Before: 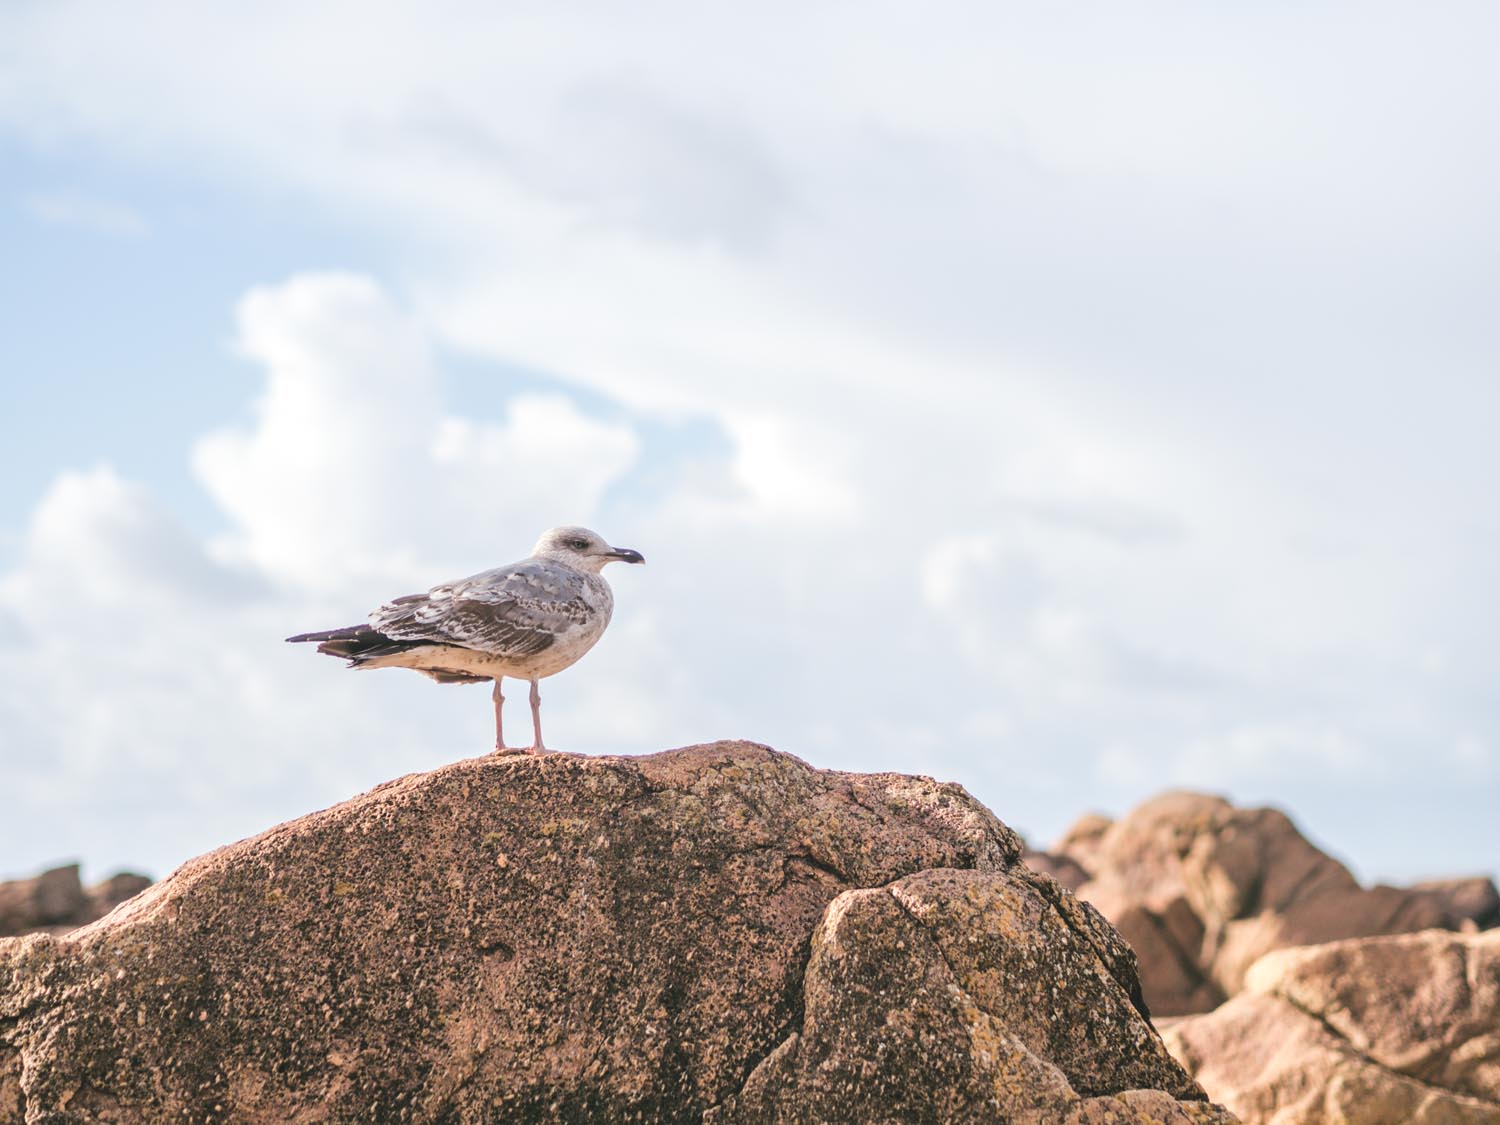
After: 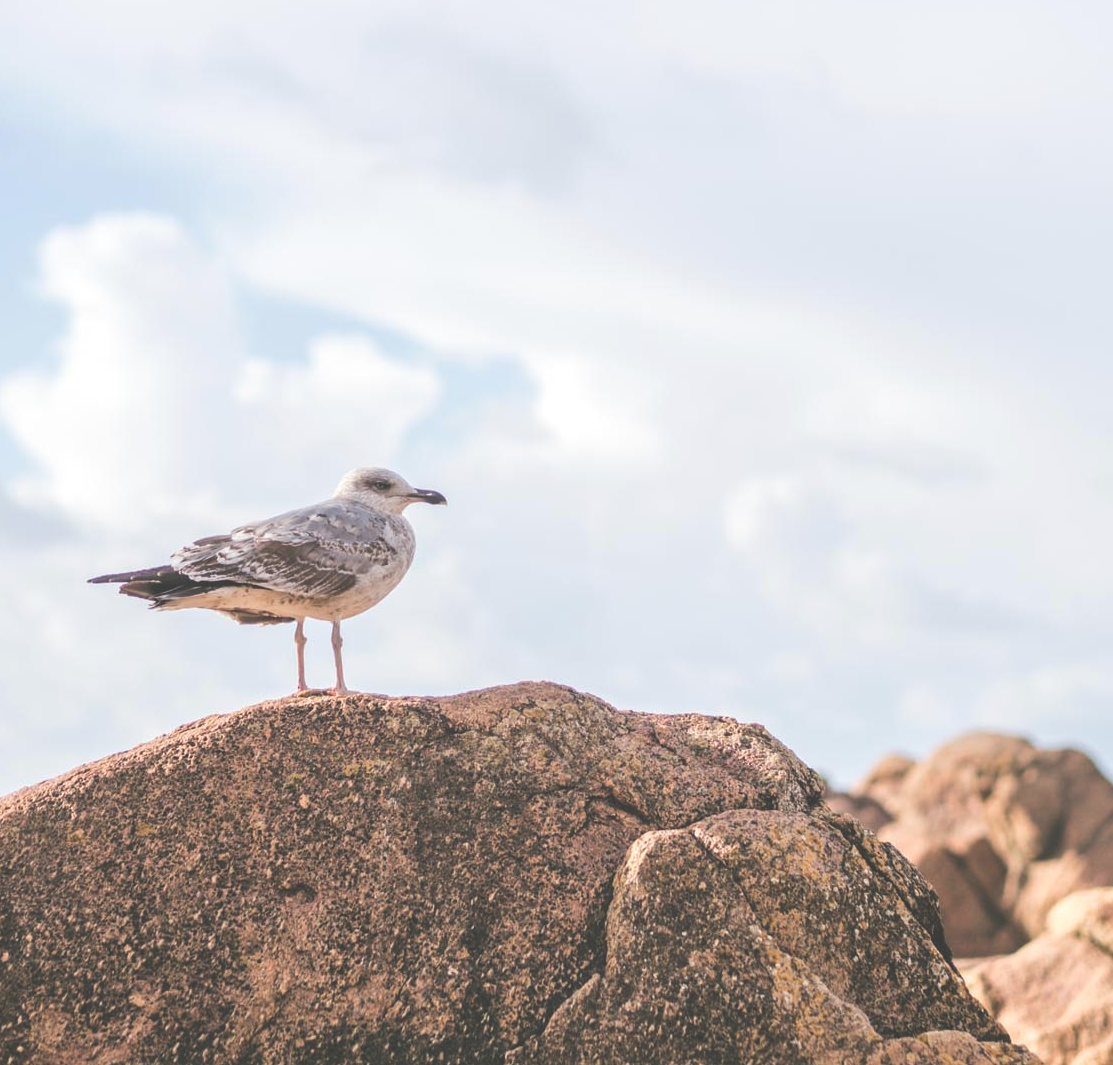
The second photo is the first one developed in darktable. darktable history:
exposure: black level correction -0.03, compensate exposure bias true, compensate highlight preservation false
crop and rotate: left 13.221%, top 5.258%, right 12.549%
tone equalizer: on, module defaults
